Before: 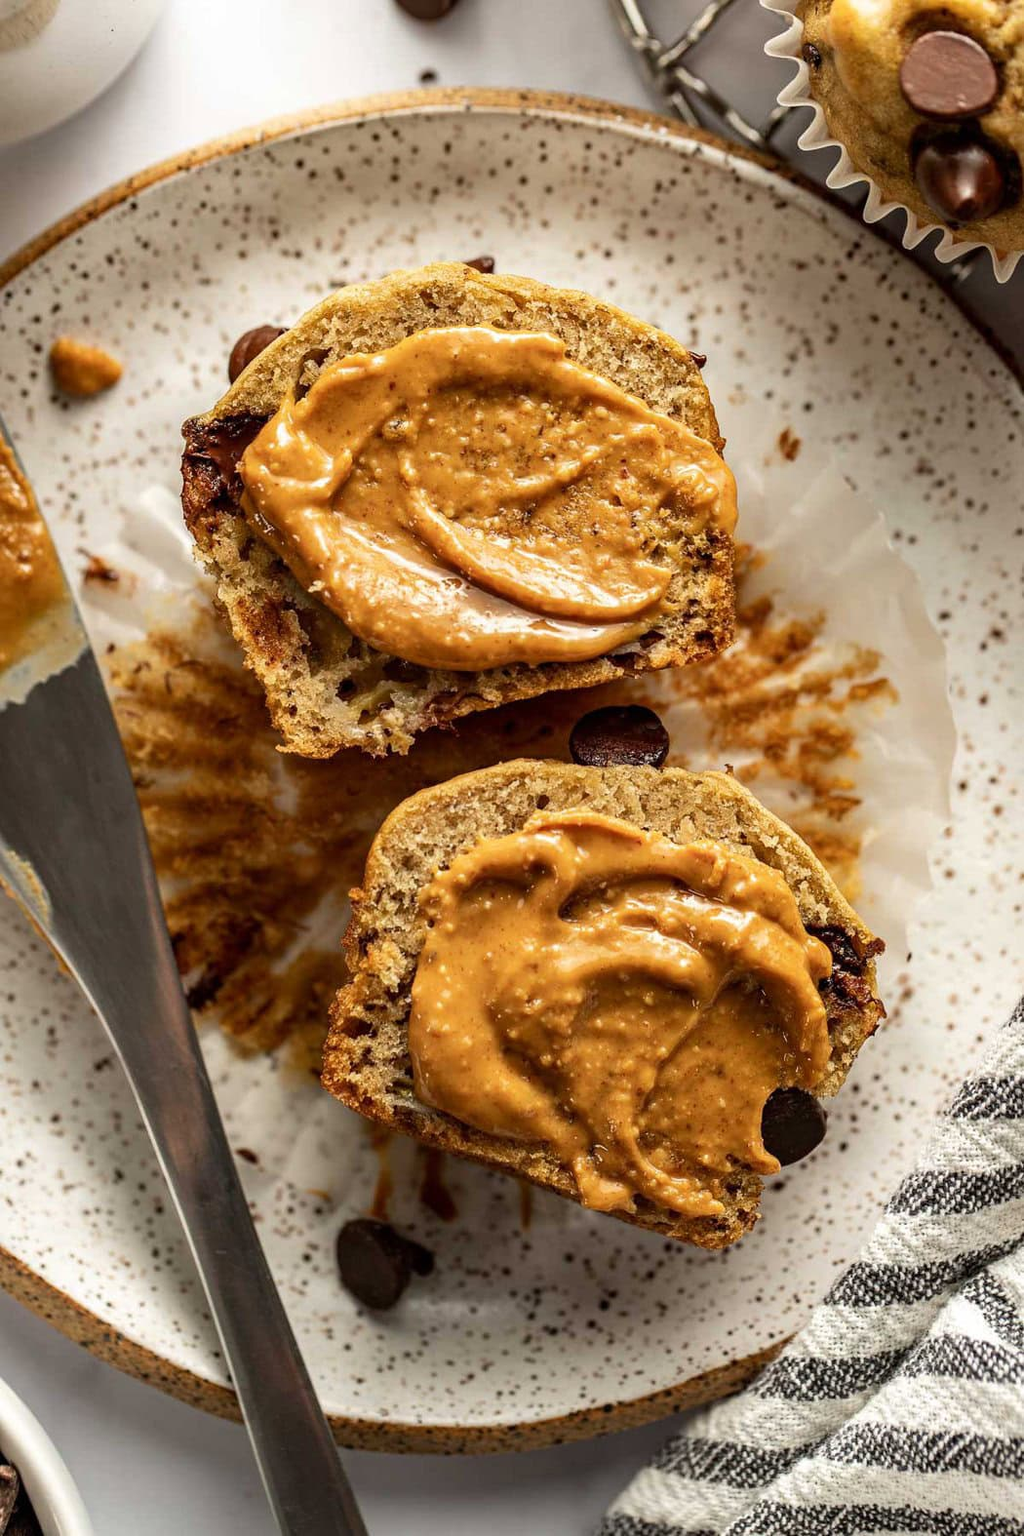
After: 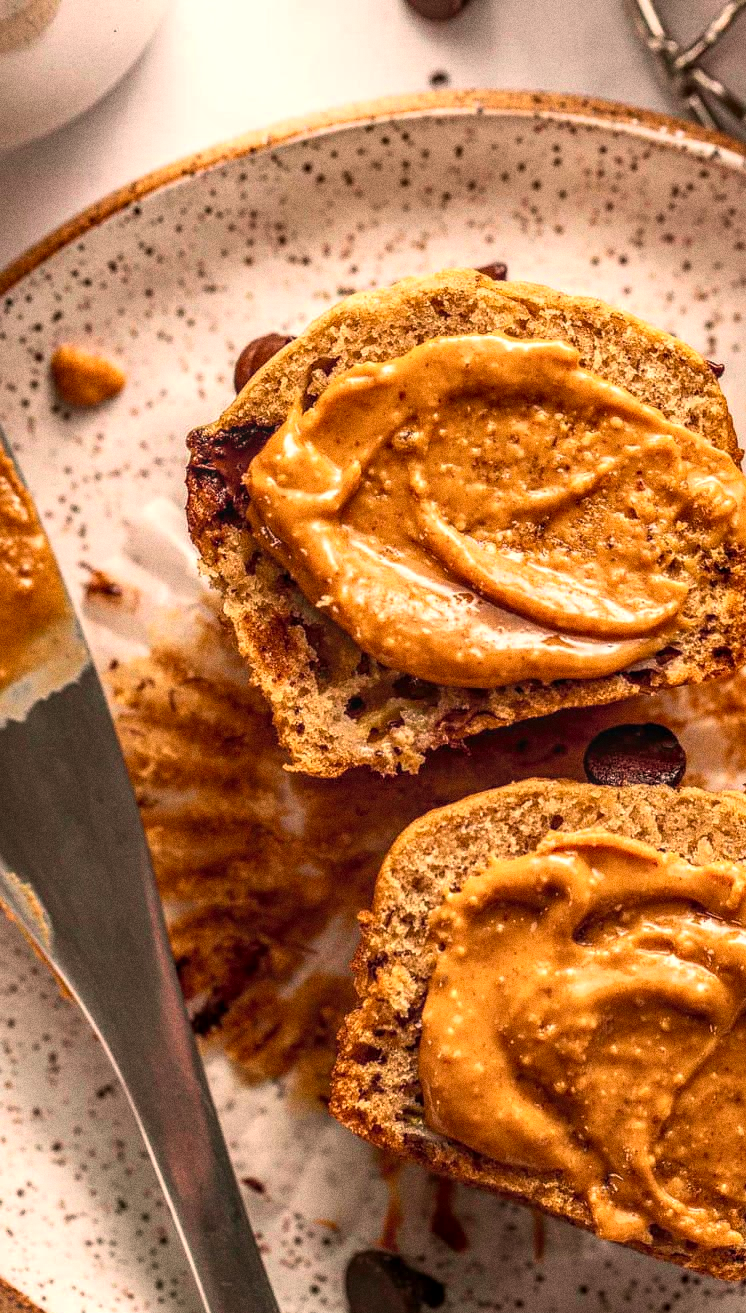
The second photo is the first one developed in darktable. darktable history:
local contrast: on, module defaults
exposure: compensate highlight preservation false
tone curve: curves: ch0 [(0, 0.024) (0.119, 0.146) (0.474, 0.464) (0.718, 0.721) (0.817, 0.839) (1, 0.998)]; ch1 [(0, 0) (0.377, 0.416) (0.439, 0.451) (0.477, 0.477) (0.501, 0.497) (0.538, 0.544) (0.58, 0.602) (0.664, 0.676) (0.783, 0.804) (1, 1)]; ch2 [(0, 0) (0.38, 0.405) (0.463, 0.456) (0.498, 0.497) (0.524, 0.535) (0.578, 0.576) (0.648, 0.665) (1, 1)], color space Lab, independent channels, preserve colors none
white balance: red 1.127, blue 0.943
grain: coarseness 9.61 ISO, strength 35.62%
crop: right 28.885%, bottom 16.626%
